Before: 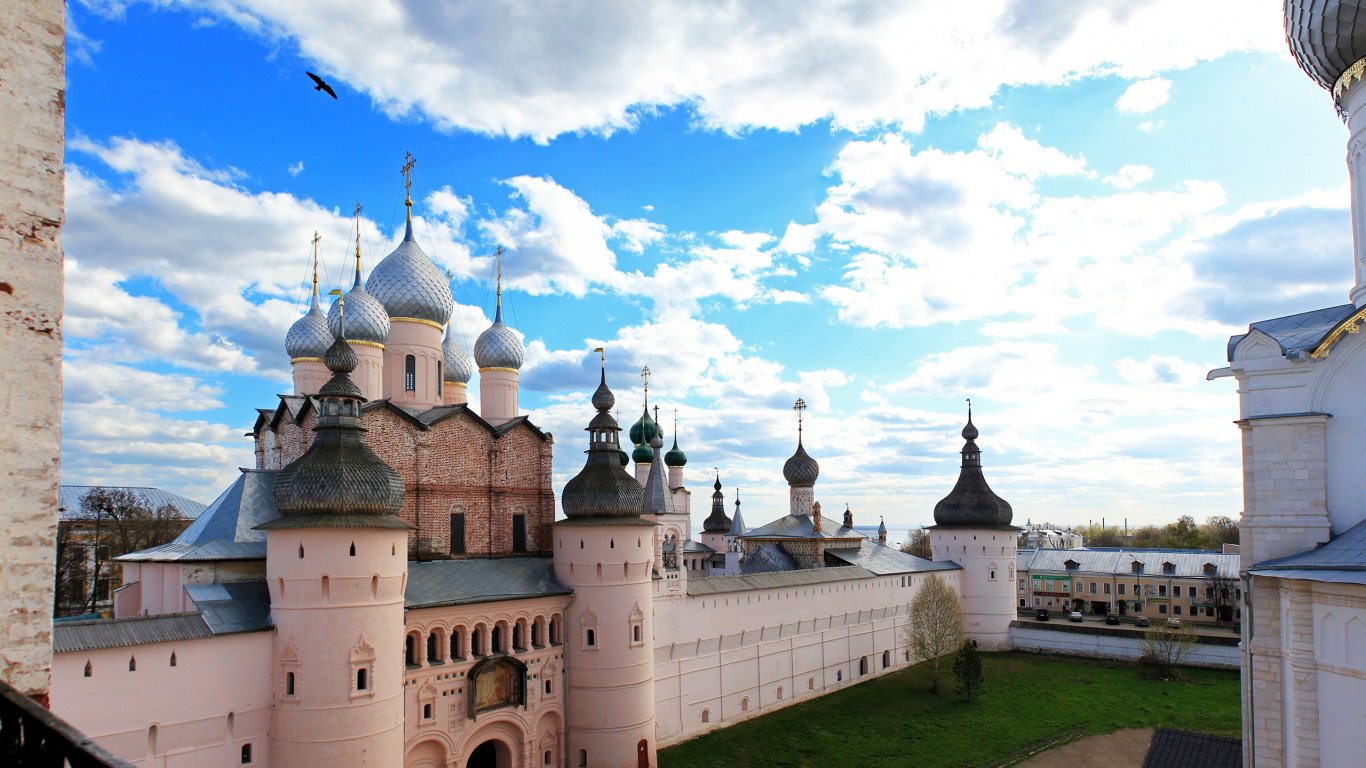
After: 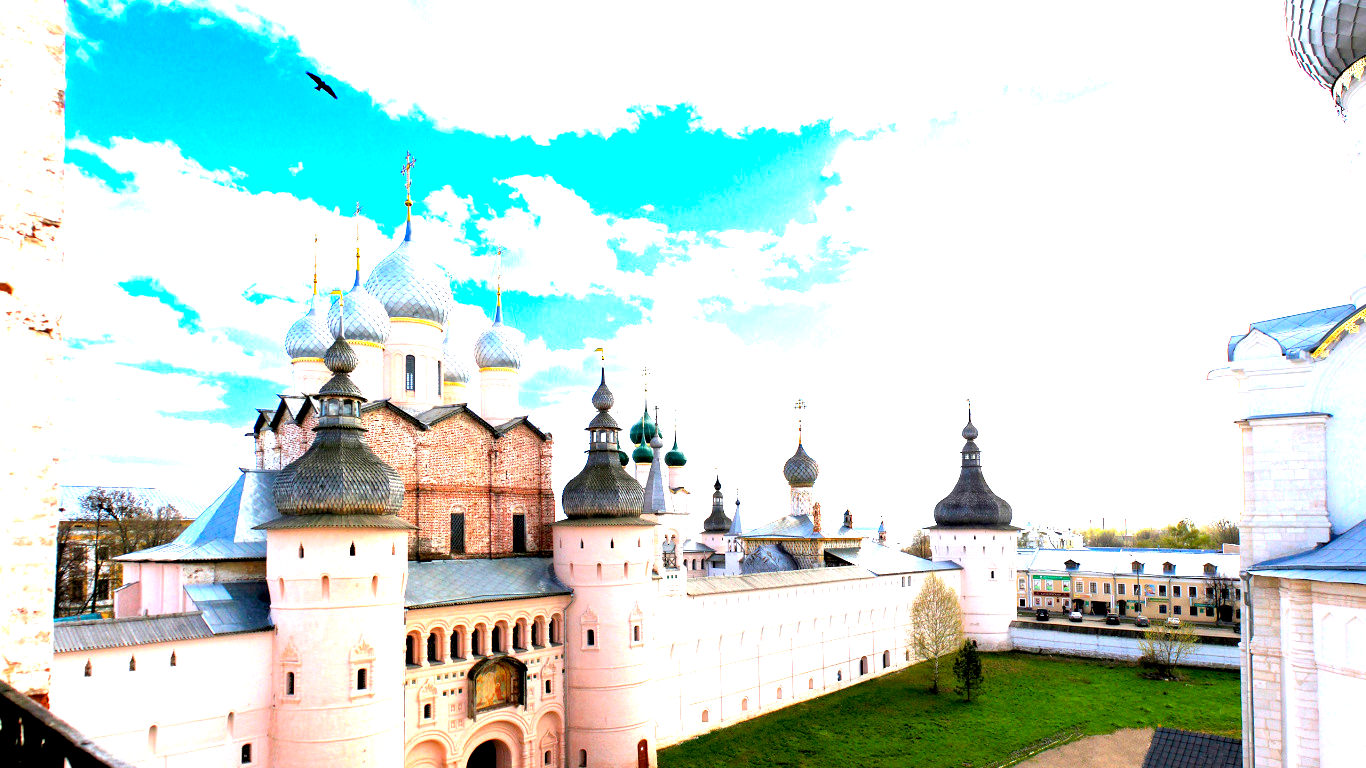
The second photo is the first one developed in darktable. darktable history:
exposure: black level correction 0.005, exposure 2.073 EV, compensate highlight preservation false
color balance rgb: shadows lift › hue 86.67°, power › hue 315.4°, perceptual saturation grading › global saturation 19.656%, global vibrance 15.075%
